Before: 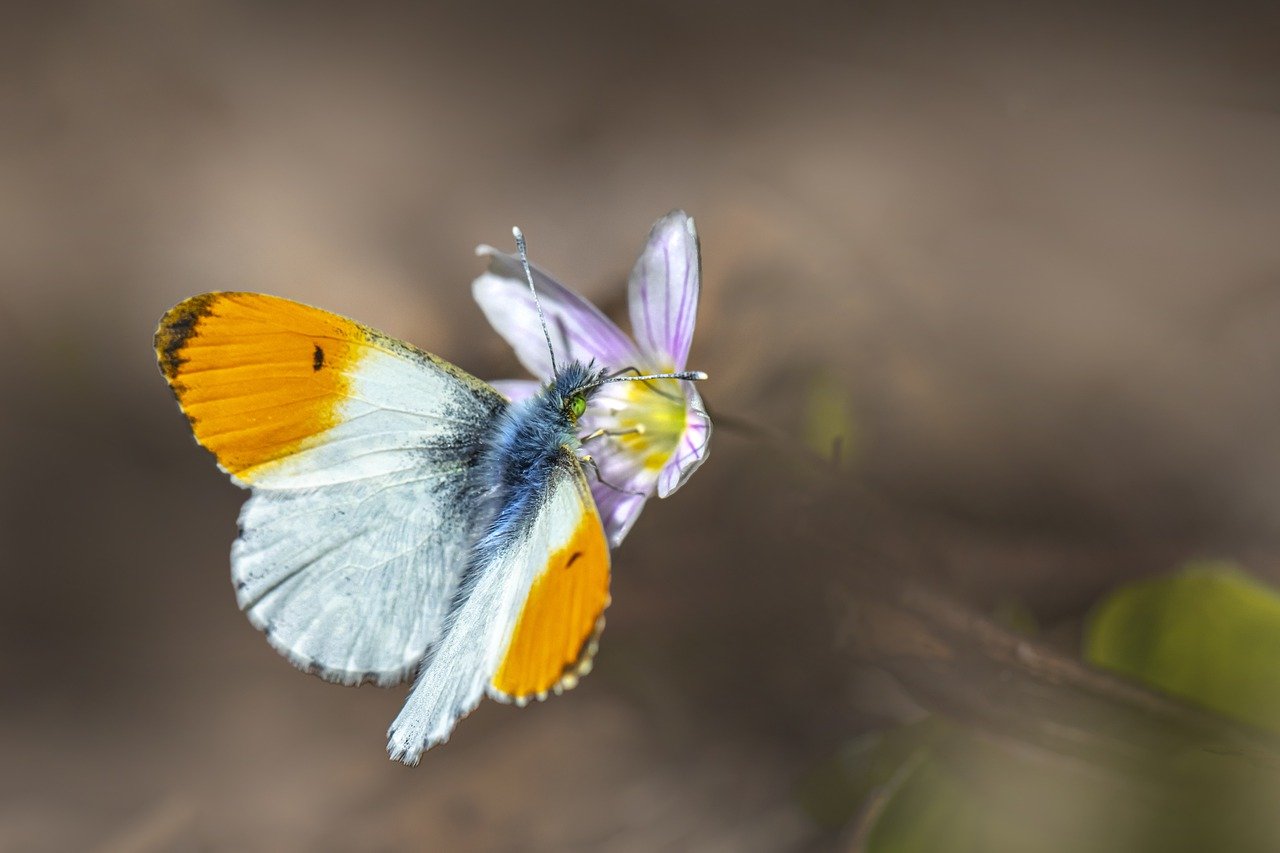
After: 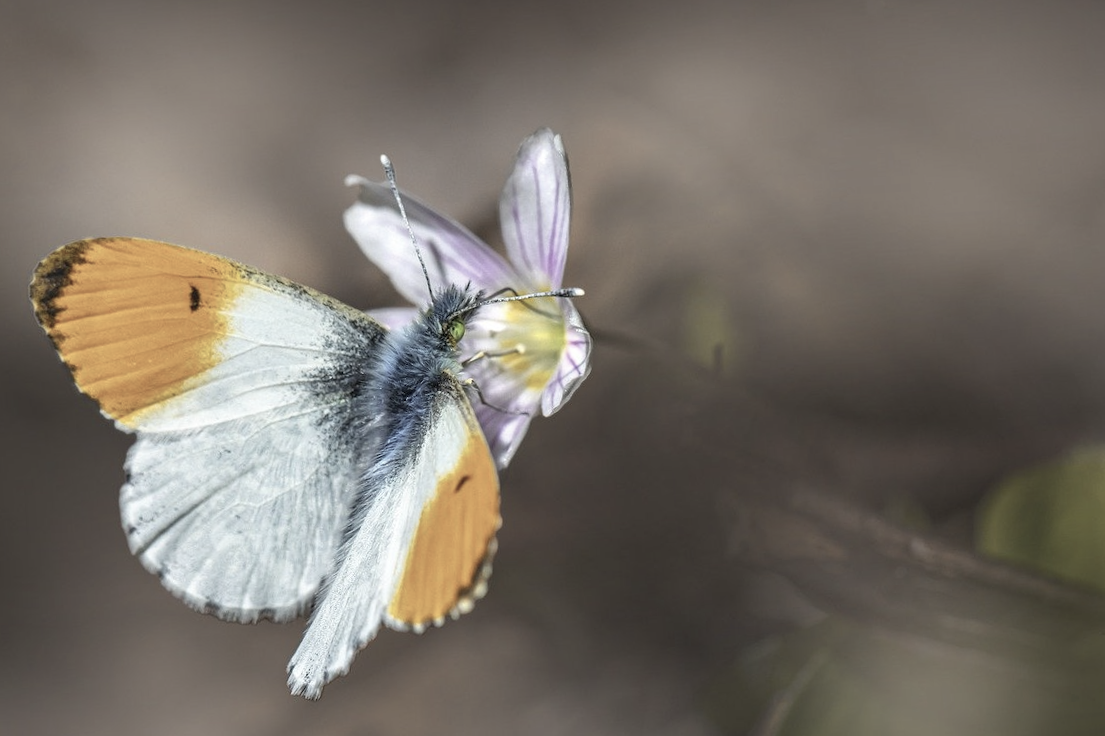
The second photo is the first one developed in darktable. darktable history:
crop and rotate: angle 3.59°, left 5.71%, top 5.686%
color correction: highlights b* -0.036, saturation 0.517
